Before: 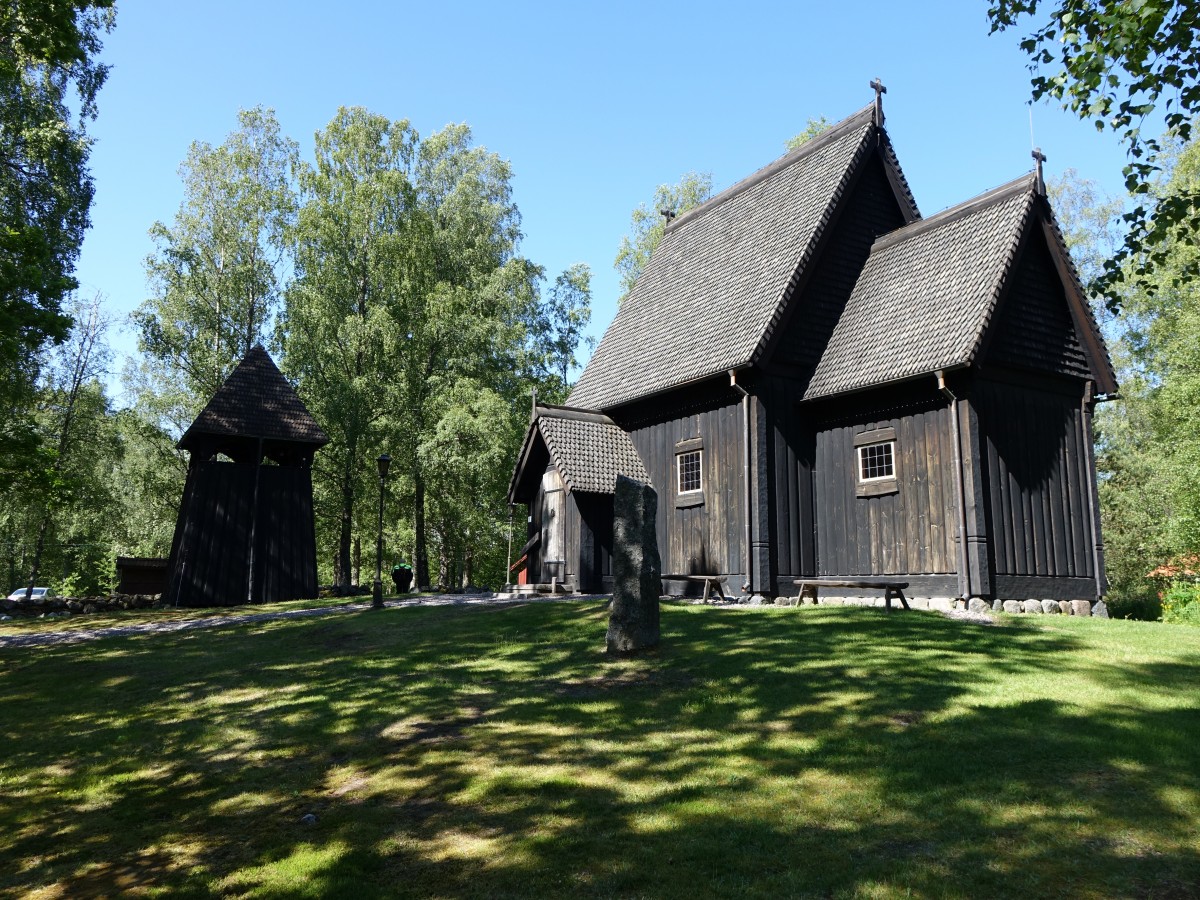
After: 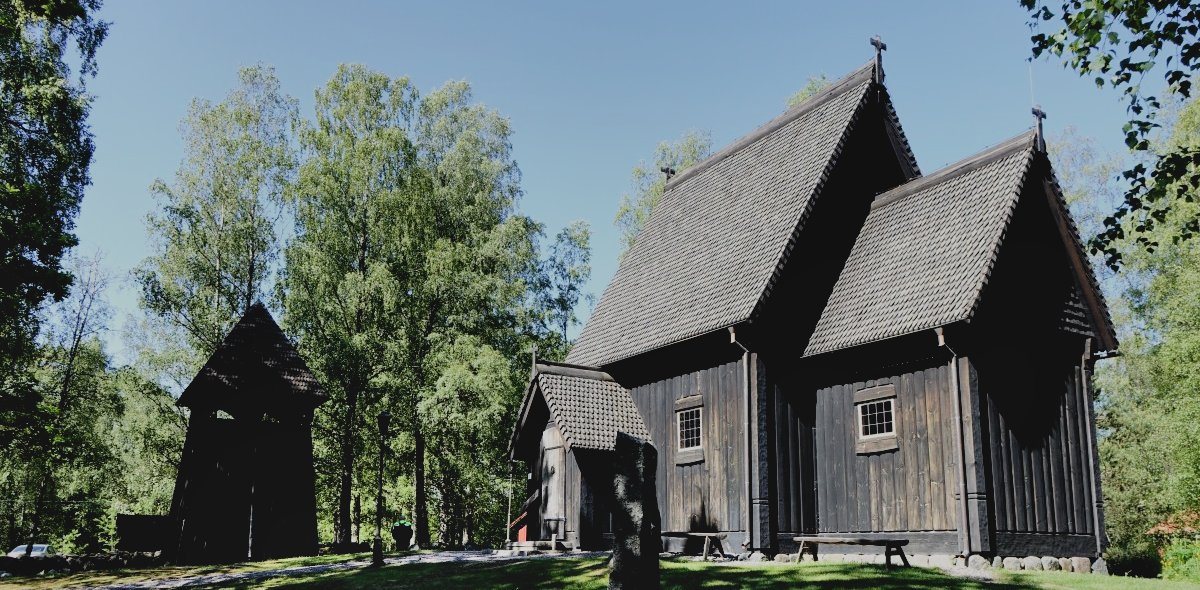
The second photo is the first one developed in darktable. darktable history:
crop and rotate: top 4.848%, bottom 29.503%
shadows and highlights: soften with gaussian
exposure: black level correction 0.01, exposure 0.014 EV, compensate highlight preservation false
contrast brightness saturation: contrast -0.1, saturation -0.1
filmic rgb: black relative exposure -9.22 EV, white relative exposure 6.77 EV, hardness 3.07, contrast 1.05
